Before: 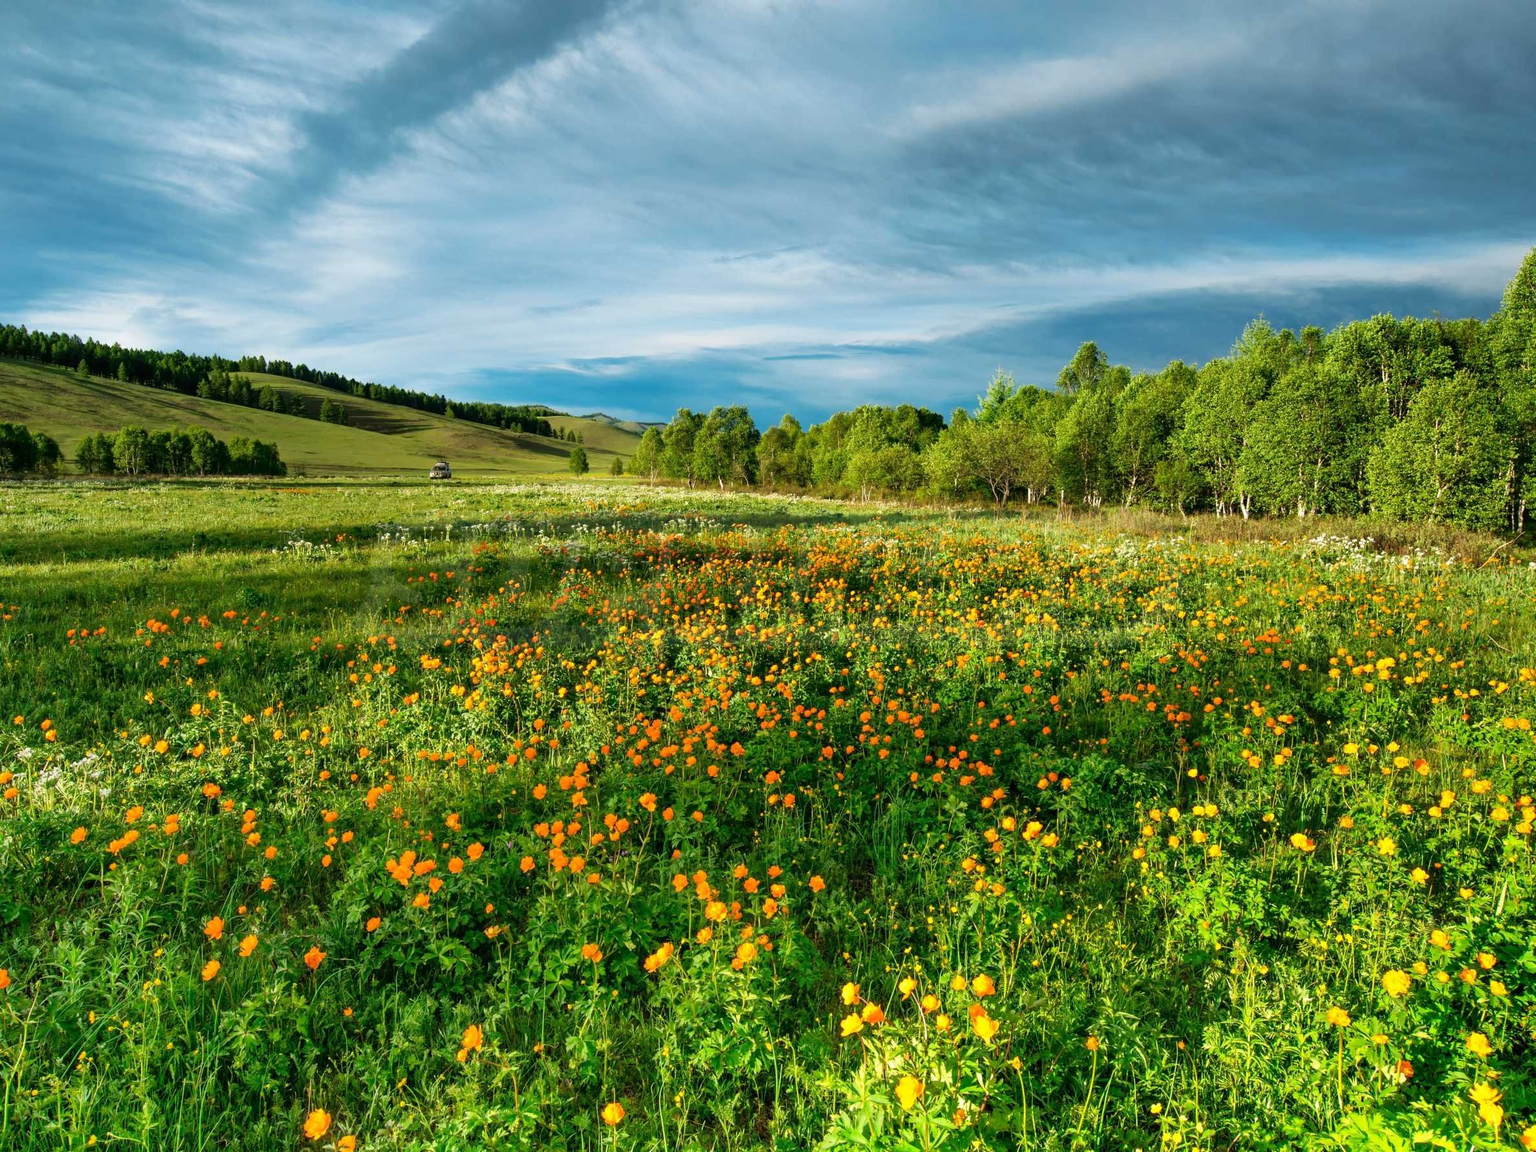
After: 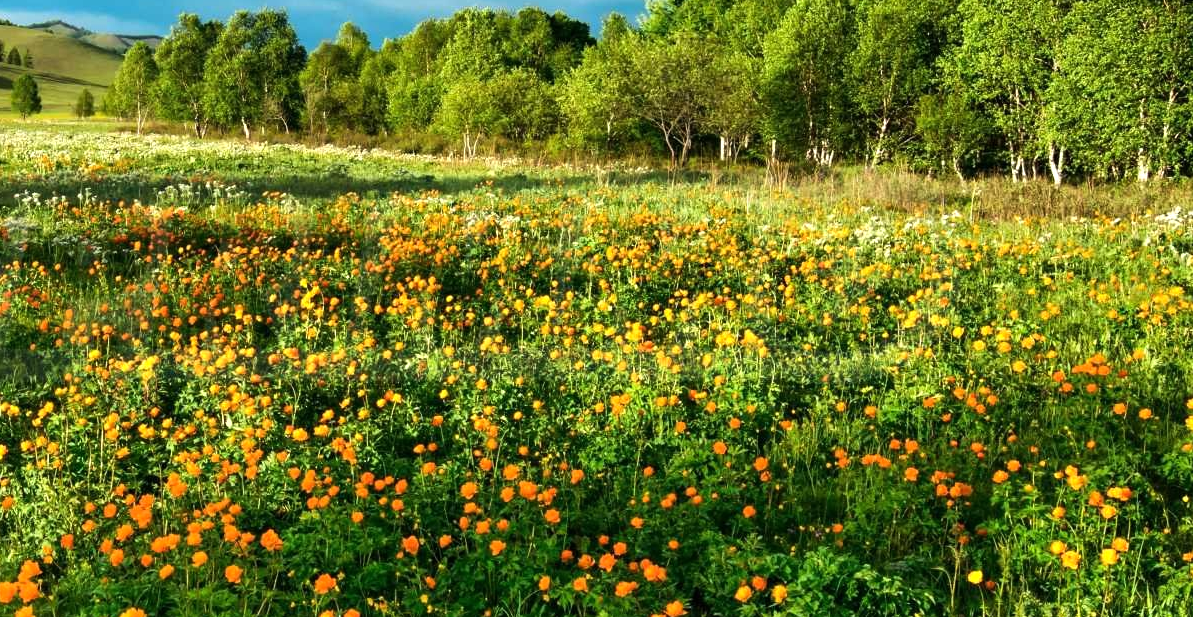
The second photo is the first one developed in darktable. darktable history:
tone equalizer: -8 EV -0.417 EV, -7 EV -0.389 EV, -6 EV -0.333 EV, -5 EV -0.222 EV, -3 EV 0.222 EV, -2 EV 0.333 EV, -1 EV 0.389 EV, +0 EV 0.417 EV, edges refinement/feathering 500, mask exposure compensation -1.57 EV, preserve details no
color correction: highlights a* -0.137, highlights b* 0.137
crop: left 36.607%, top 34.735%, right 13.146%, bottom 30.611%
